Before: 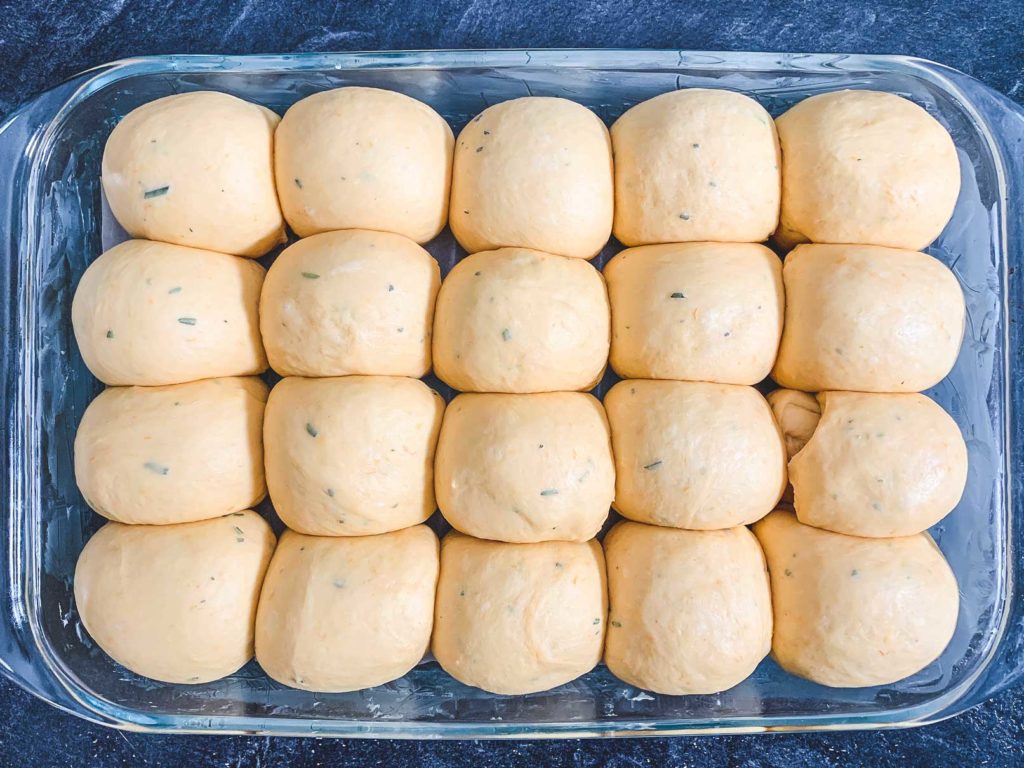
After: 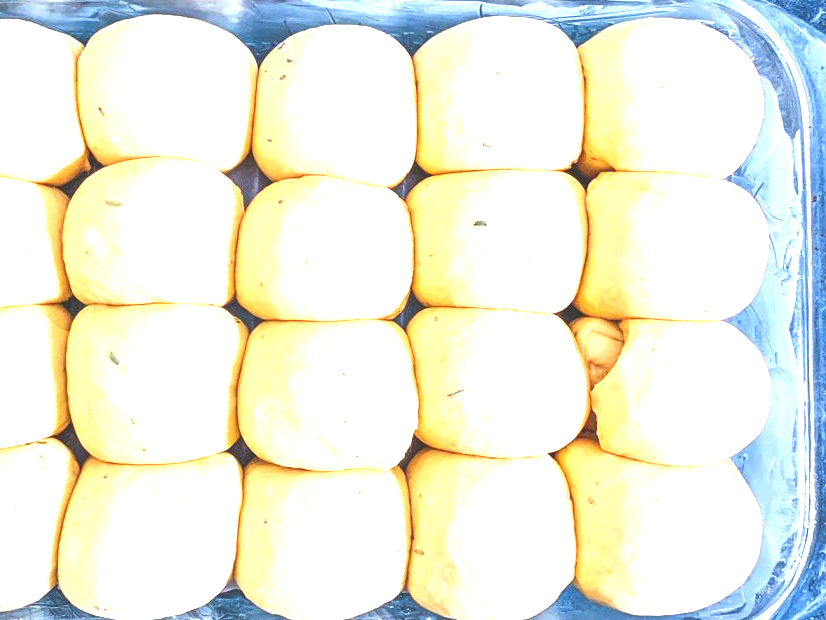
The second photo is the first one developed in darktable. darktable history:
exposure: exposure 1.524 EV, compensate exposure bias true, compensate highlight preservation false
crop: left 19.322%, top 9.412%, right 0%, bottom 9.747%
